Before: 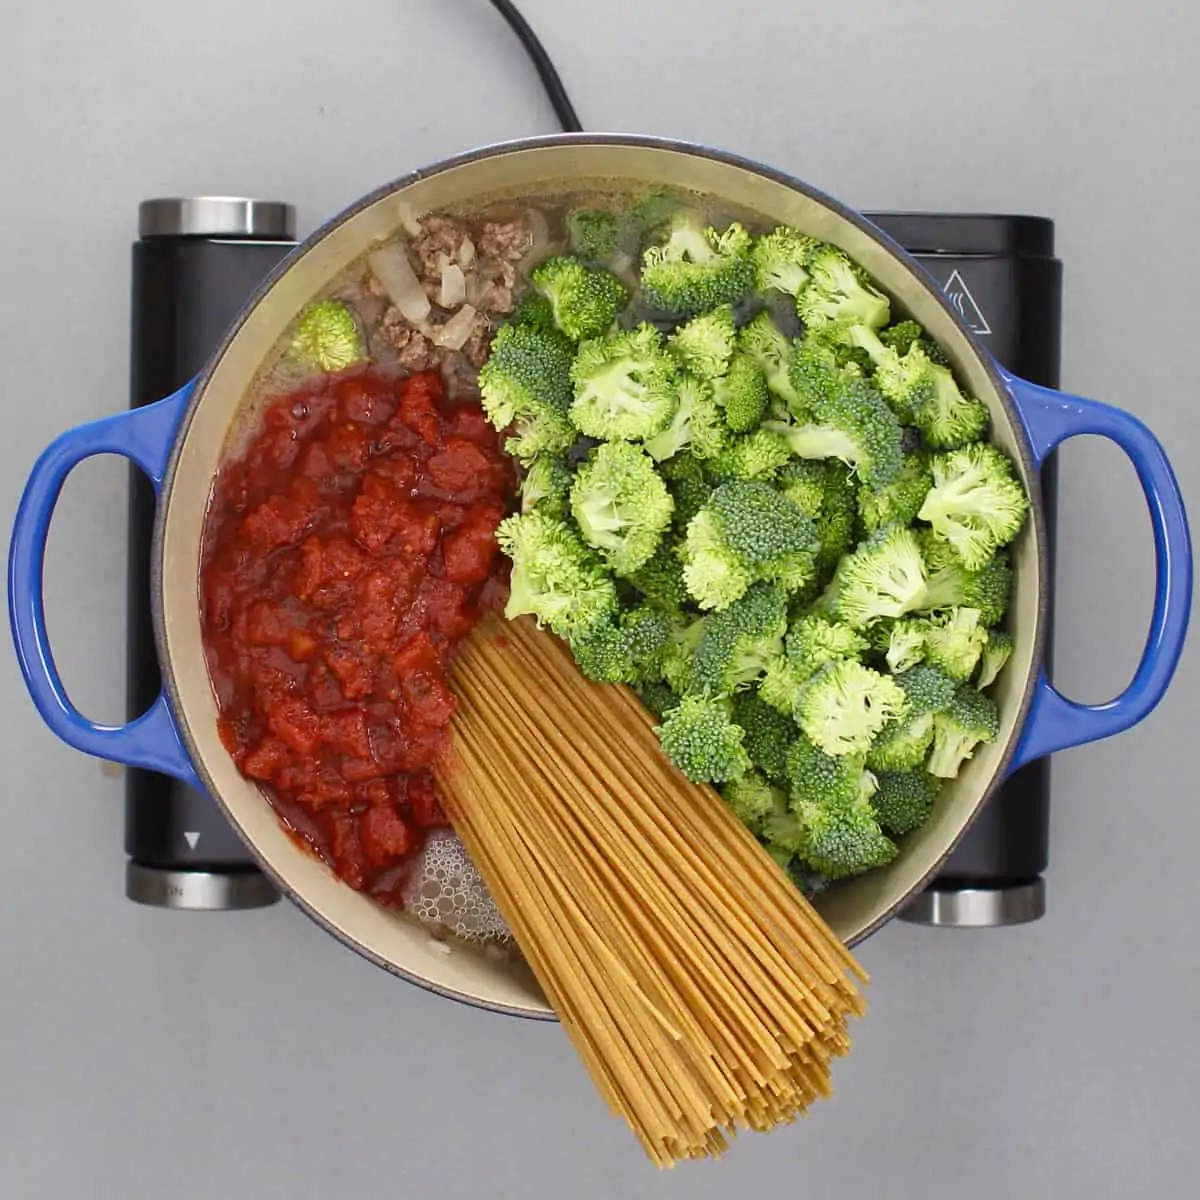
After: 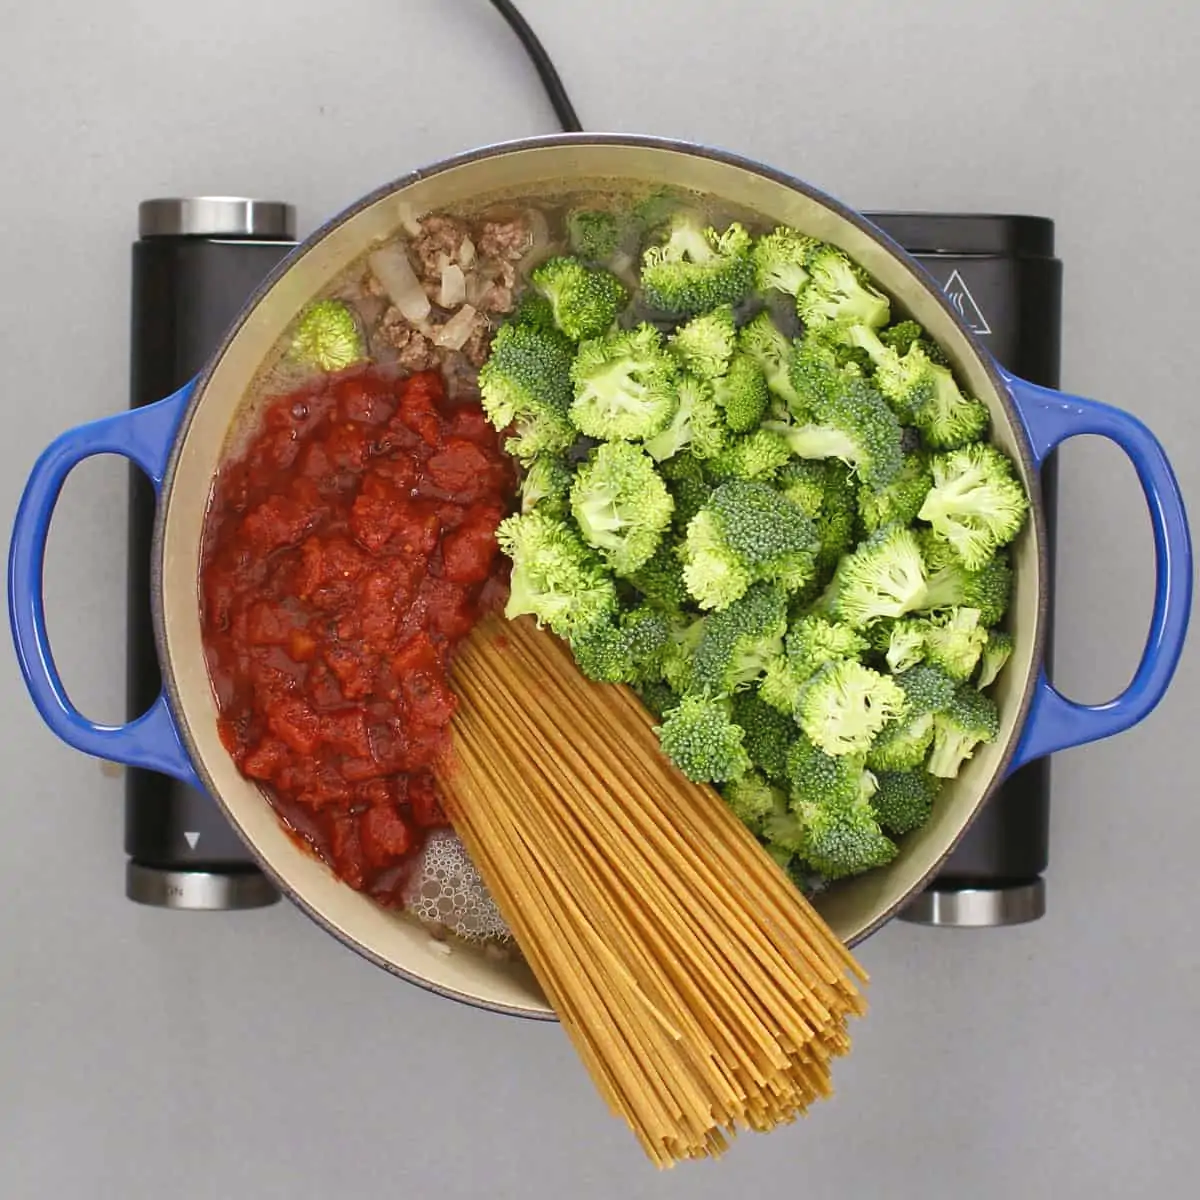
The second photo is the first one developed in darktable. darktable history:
tone equalizer: on, module defaults
color balance: mode lift, gamma, gain (sRGB), lift [1, 0.99, 1.01, 0.992], gamma [1, 1.037, 0.974, 0.963]
exposure: black level correction -0.003, exposure 0.04 EV, compensate highlight preservation false
